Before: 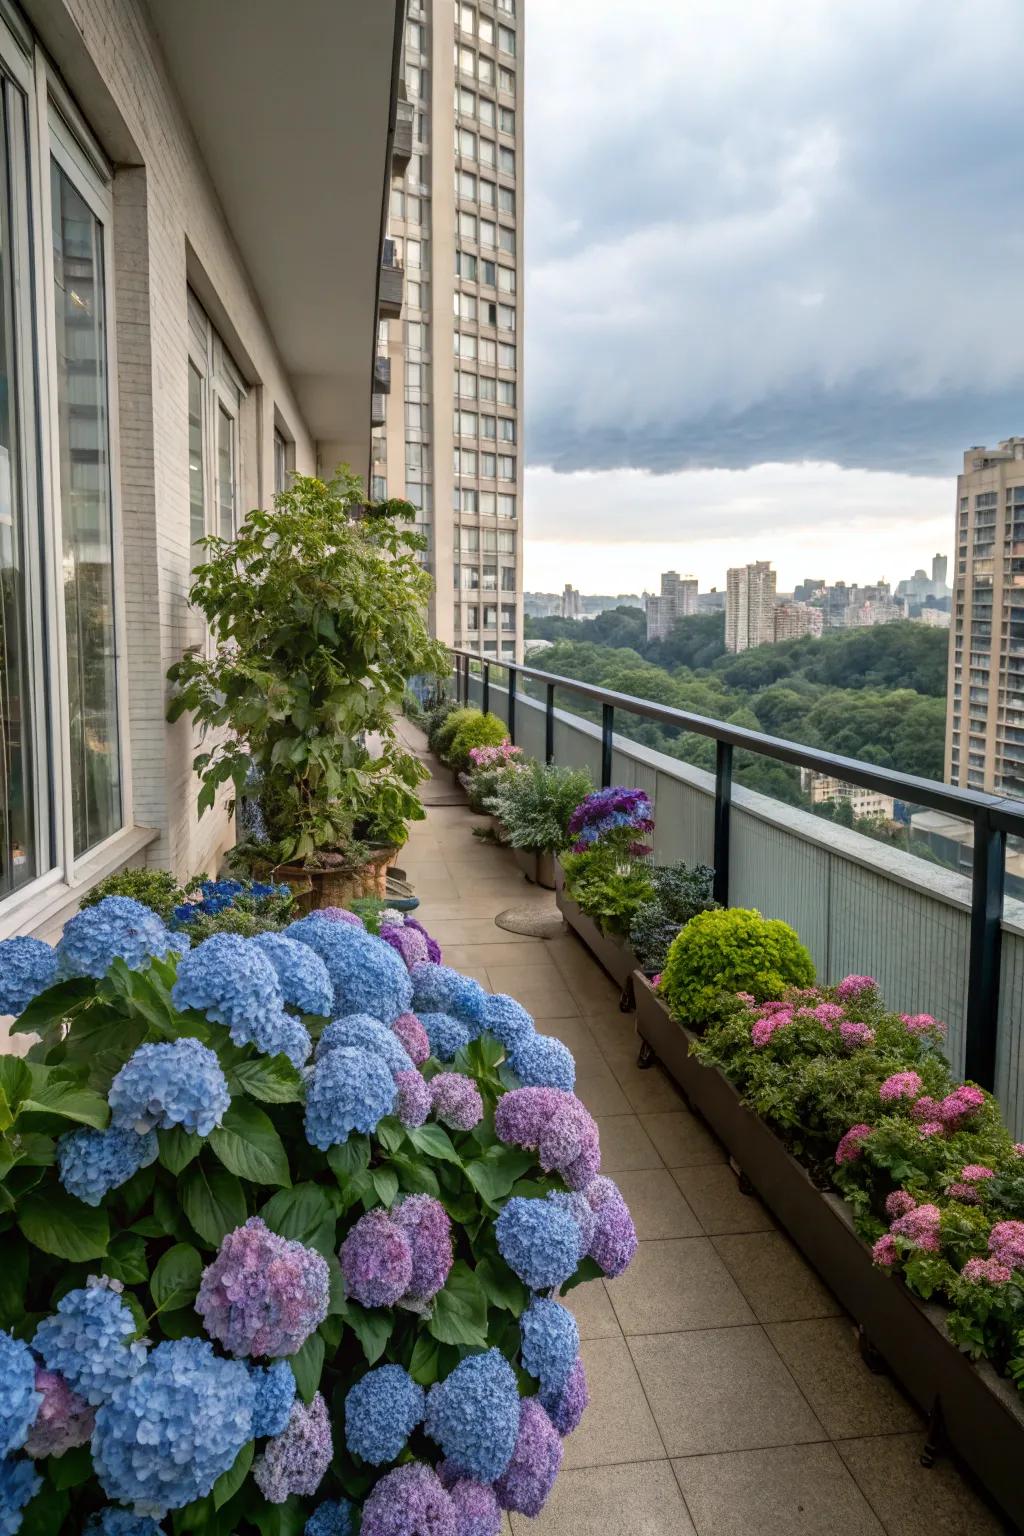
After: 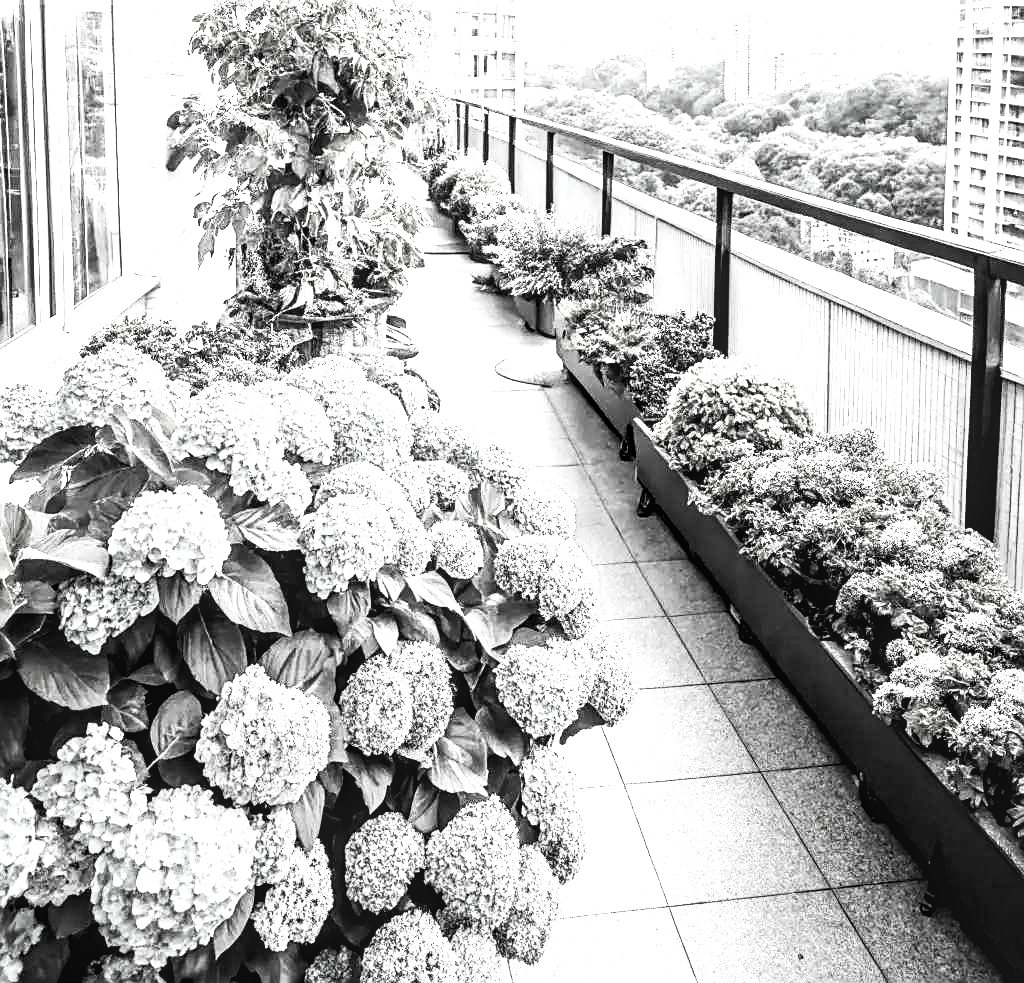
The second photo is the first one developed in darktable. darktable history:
color calibration: illuminant Planckian (black body), x 0.376, y 0.374, temperature 4118.61 K
levels: levels [0.062, 0.494, 0.925]
exposure: exposure 1.519 EV, compensate highlight preservation false
crop and rotate: top 35.984%
local contrast: on, module defaults
contrast brightness saturation: contrast 0.522, brightness 0.45, saturation -0.991
filmic rgb: black relative exposure -8.03 EV, white relative exposure 3.79 EV, threshold 6 EV, hardness 4.38, preserve chrominance no, color science v5 (2021), iterations of high-quality reconstruction 0, enable highlight reconstruction true
sharpen: on, module defaults
